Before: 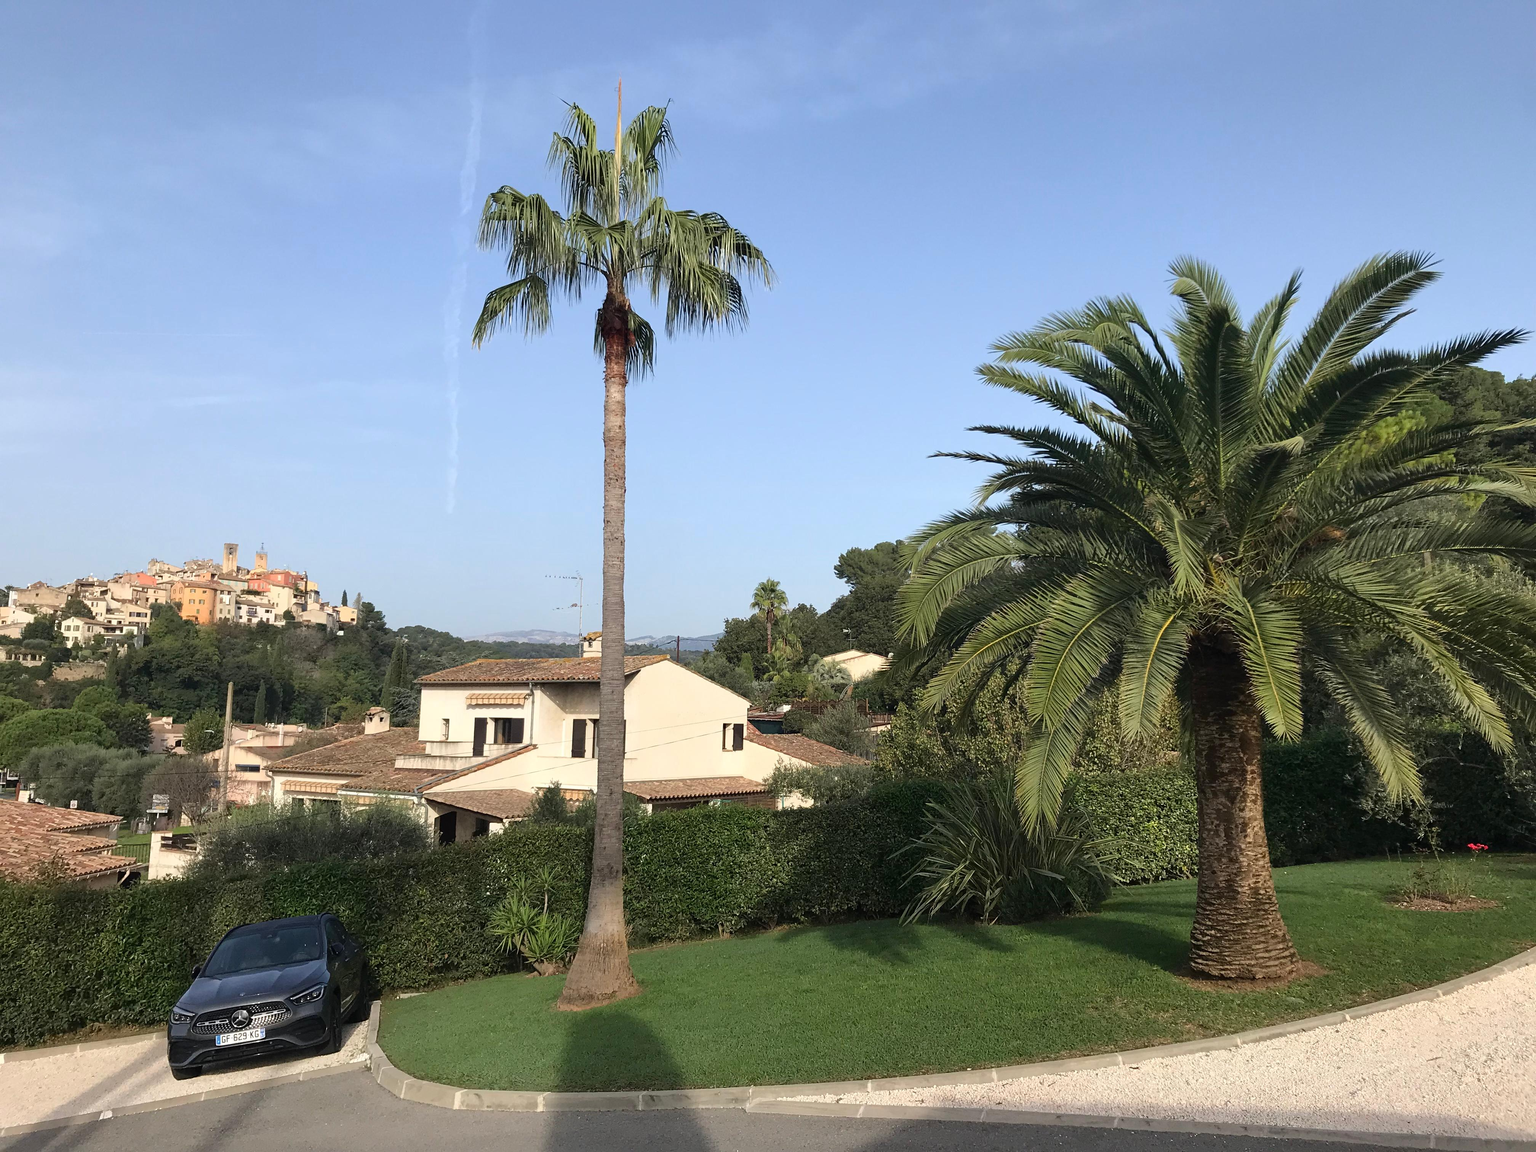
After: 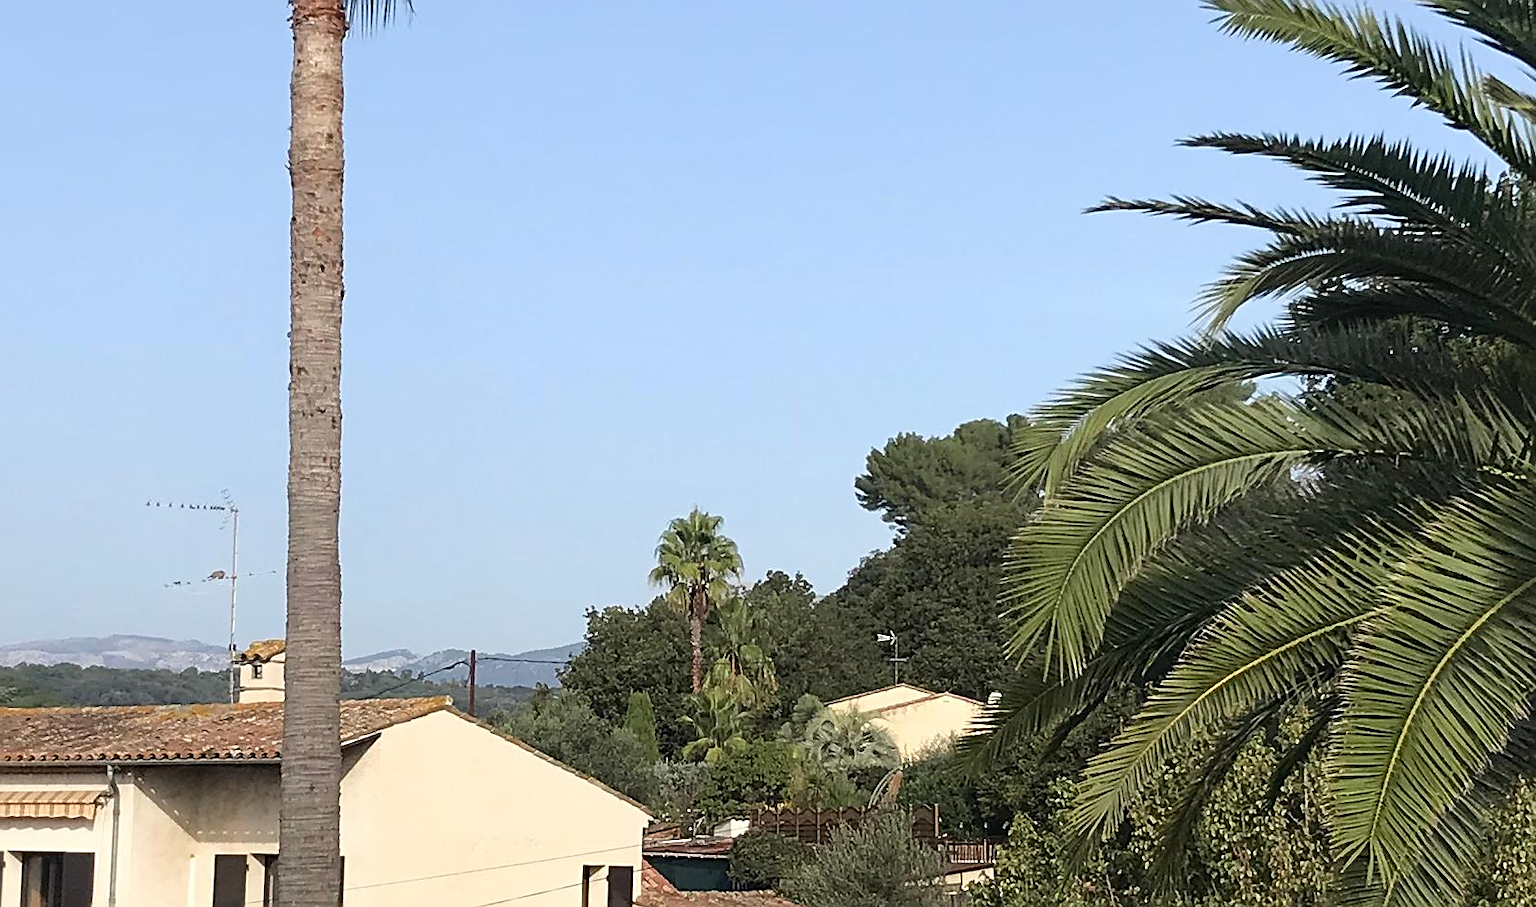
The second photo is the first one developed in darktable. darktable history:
crop: left 31.627%, top 32.235%, right 27.635%, bottom 35.674%
sharpen: amount 0.495
